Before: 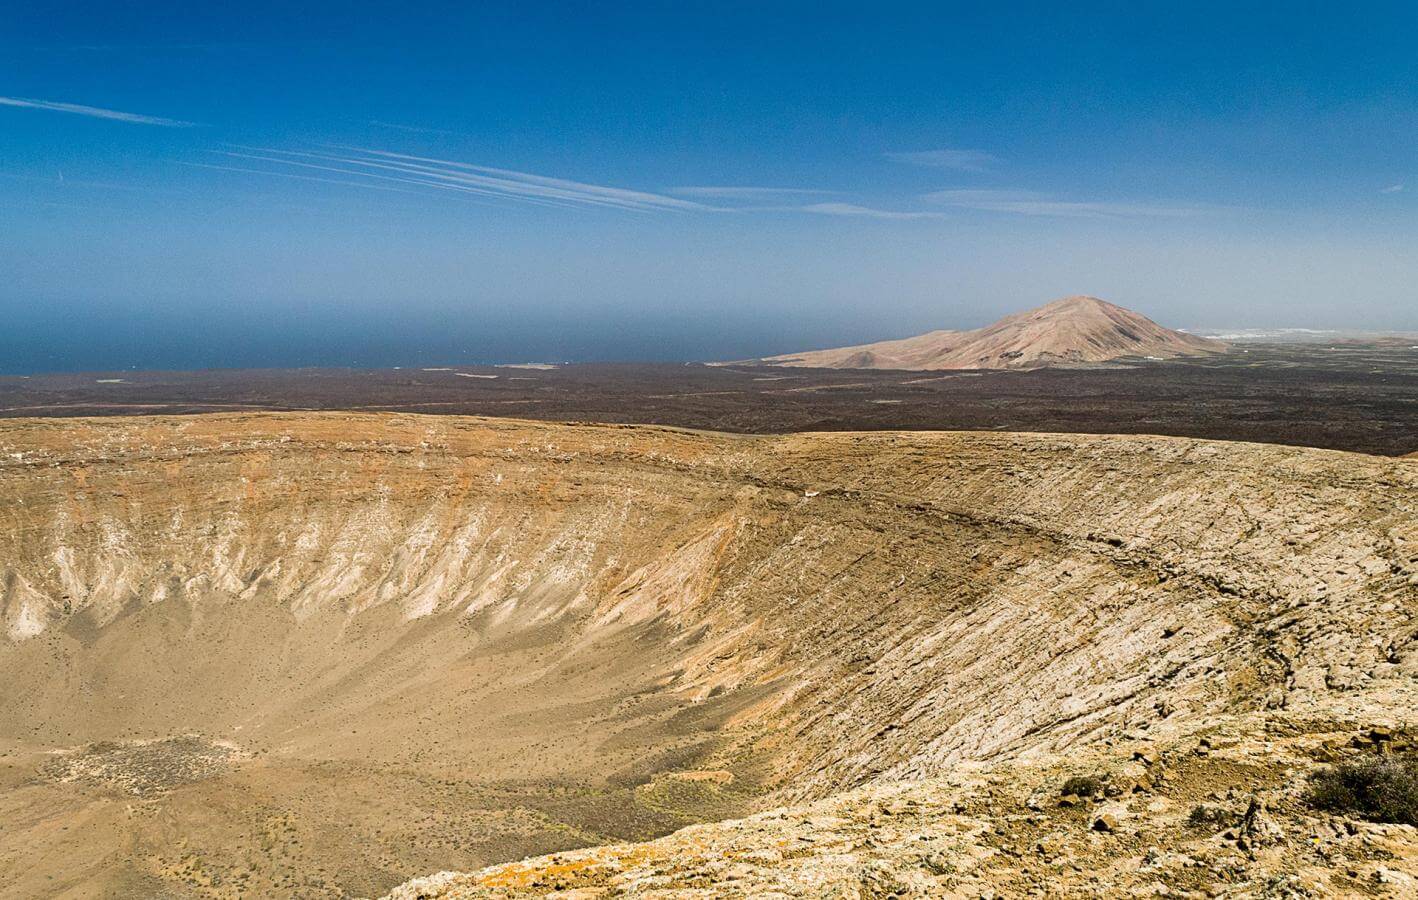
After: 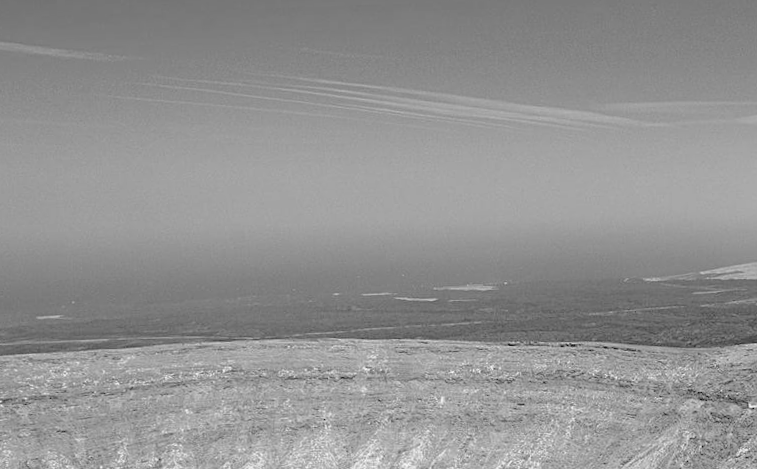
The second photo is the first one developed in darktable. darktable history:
tone curve: curves: ch0 [(0, 0) (0.004, 0.008) (0.077, 0.156) (0.169, 0.29) (0.774, 0.774) (1, 1)], color space Lab, linked channels, preserve colors none
rotate and perspective: rotation -2°, crop left 0.022, crop right 0.978, crop top 0.049, crop bottom 0.951
crop and rotate: left 3.047%, top 7.509%, right 42.236%, bottom 37.598%
monochrome: on, module defaults
color balance: lift [1, 1.015, 1.004, 0.985], gamma [1, 0.958, 0.971, 1.042], gain [1, 0.956, 0.977, 1.044]
